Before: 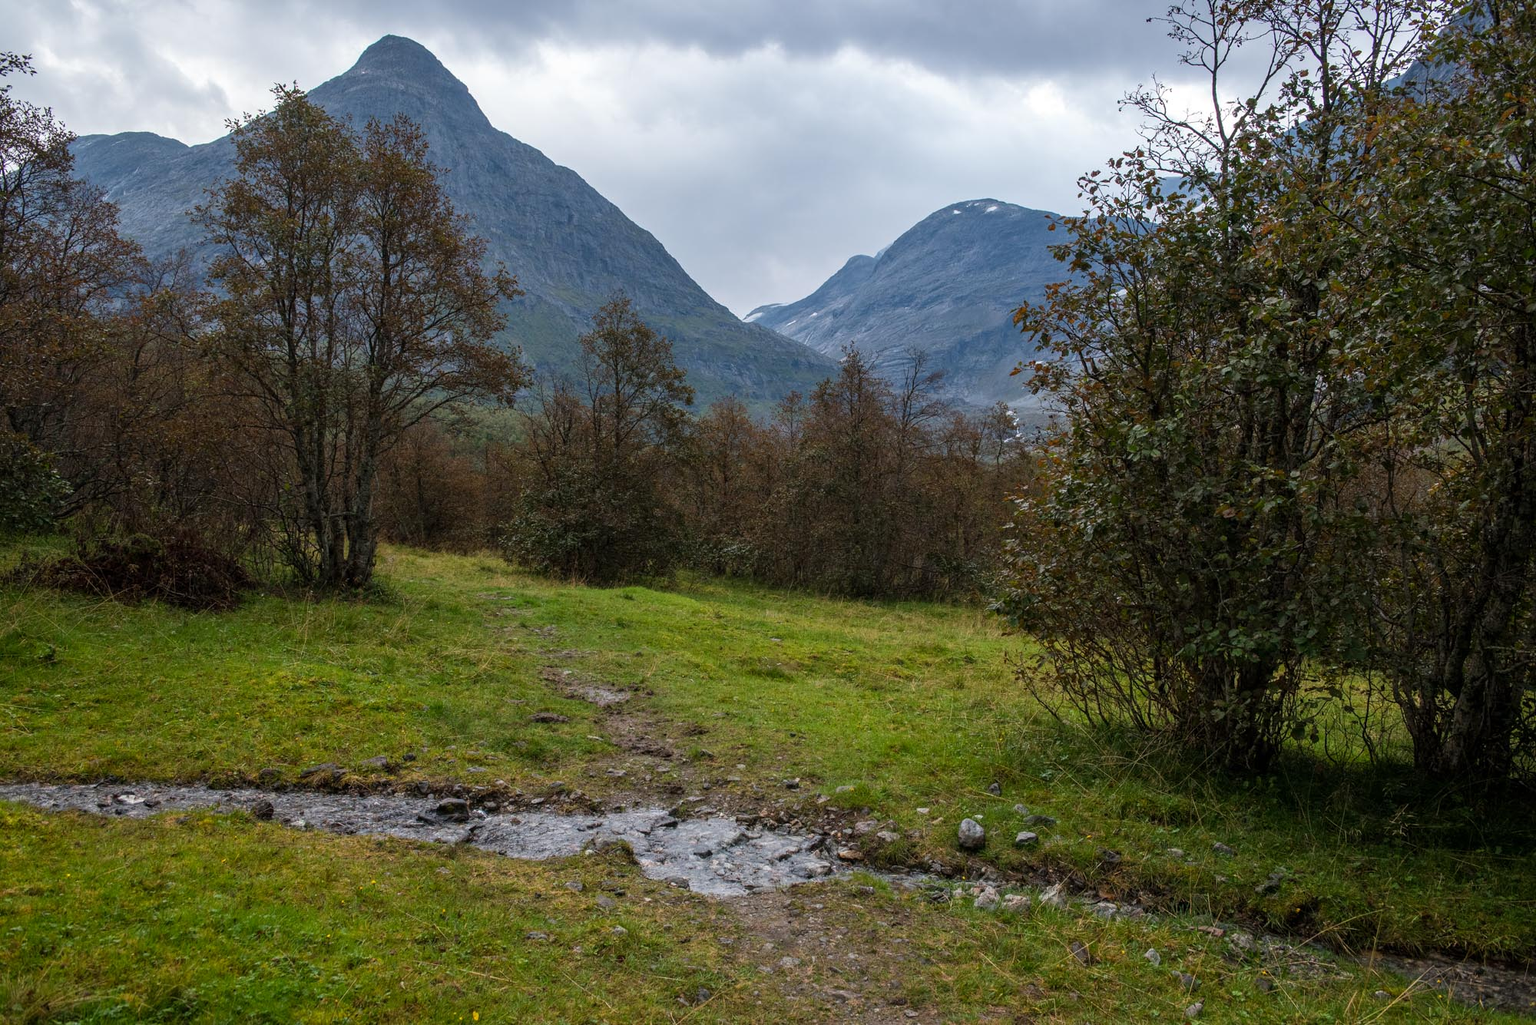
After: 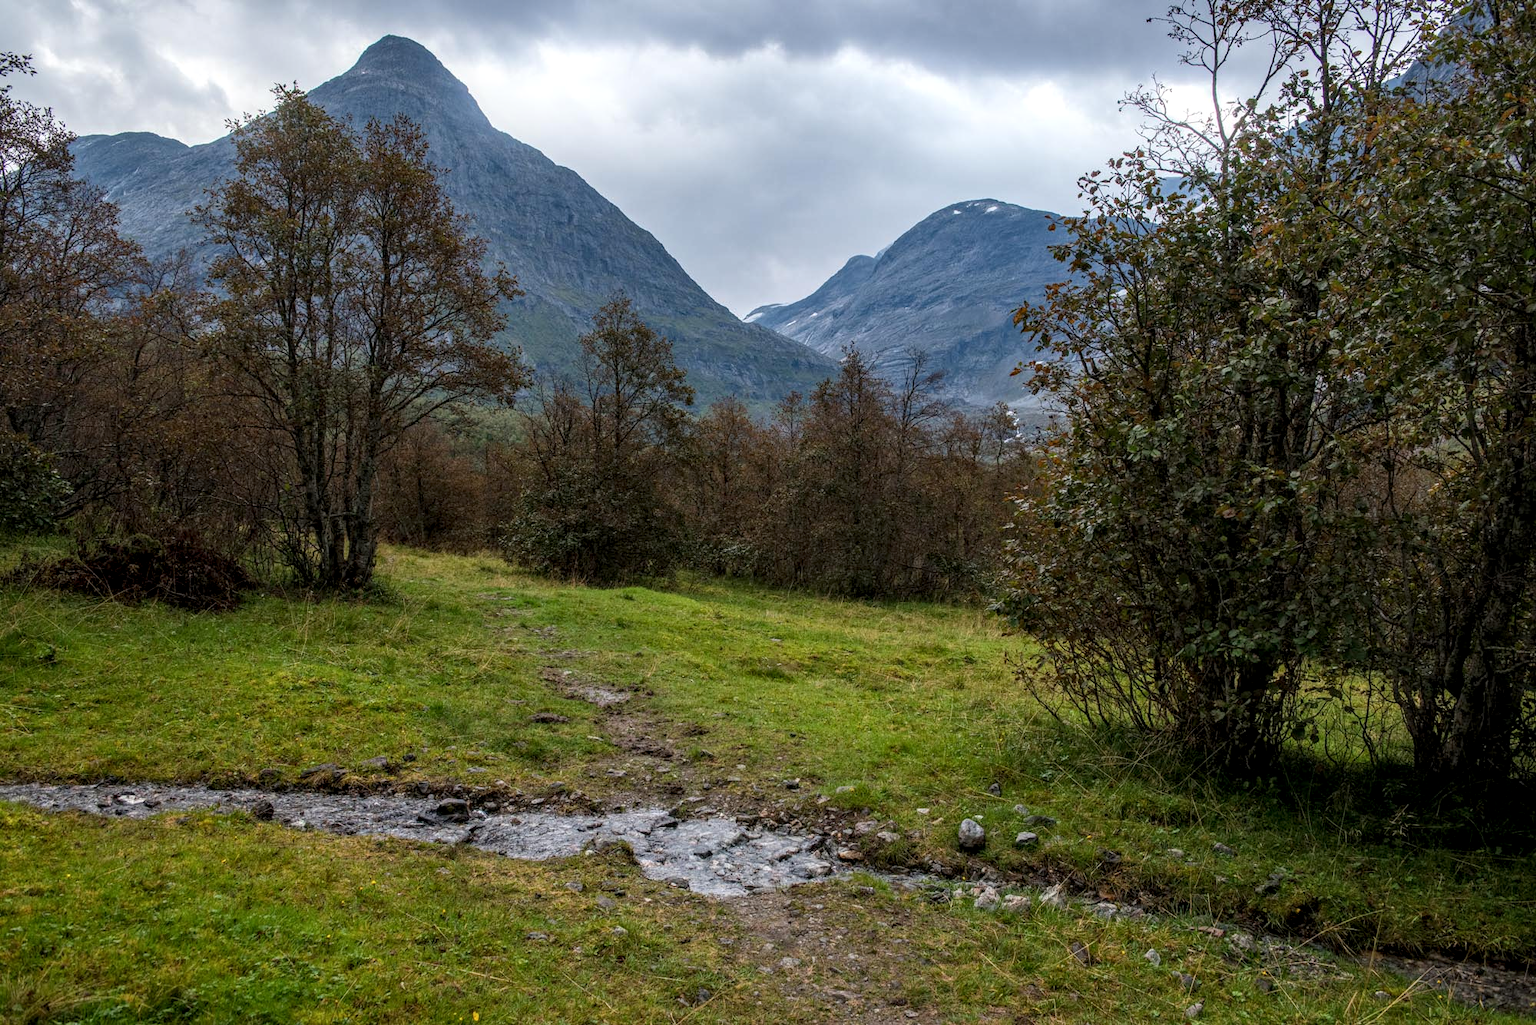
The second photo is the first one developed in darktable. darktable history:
haze removal: strength 0.1, compatibility mode true, adaptive false
local contrast: detail 130%
bloom: size 9%, threshold 100%, strength 7%
